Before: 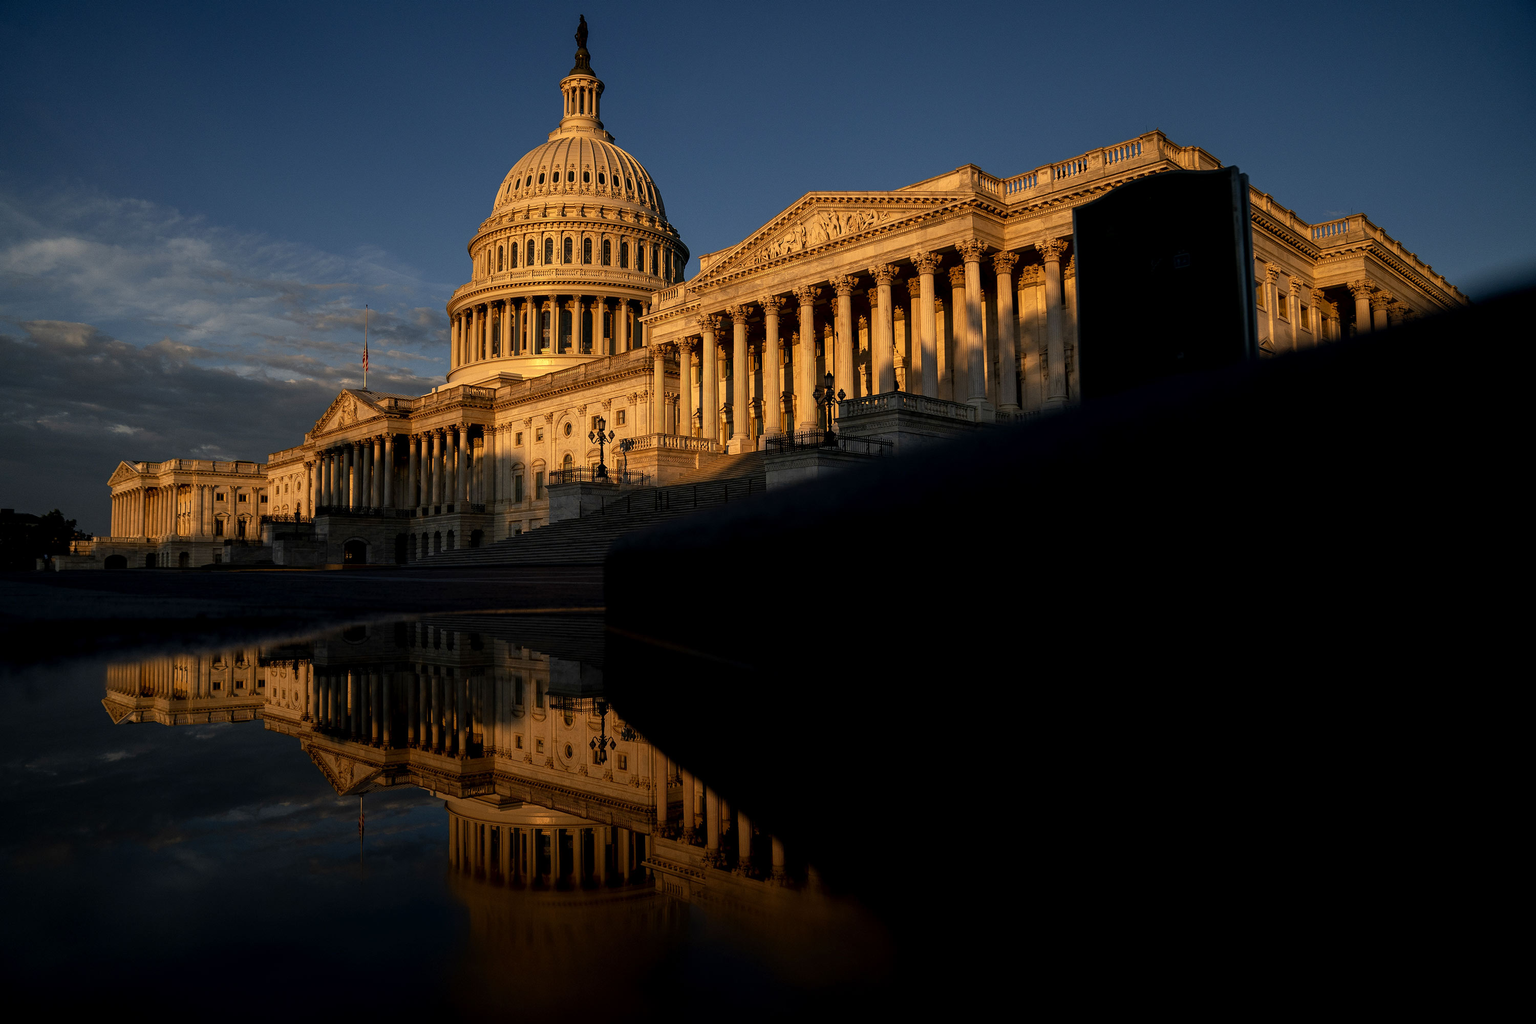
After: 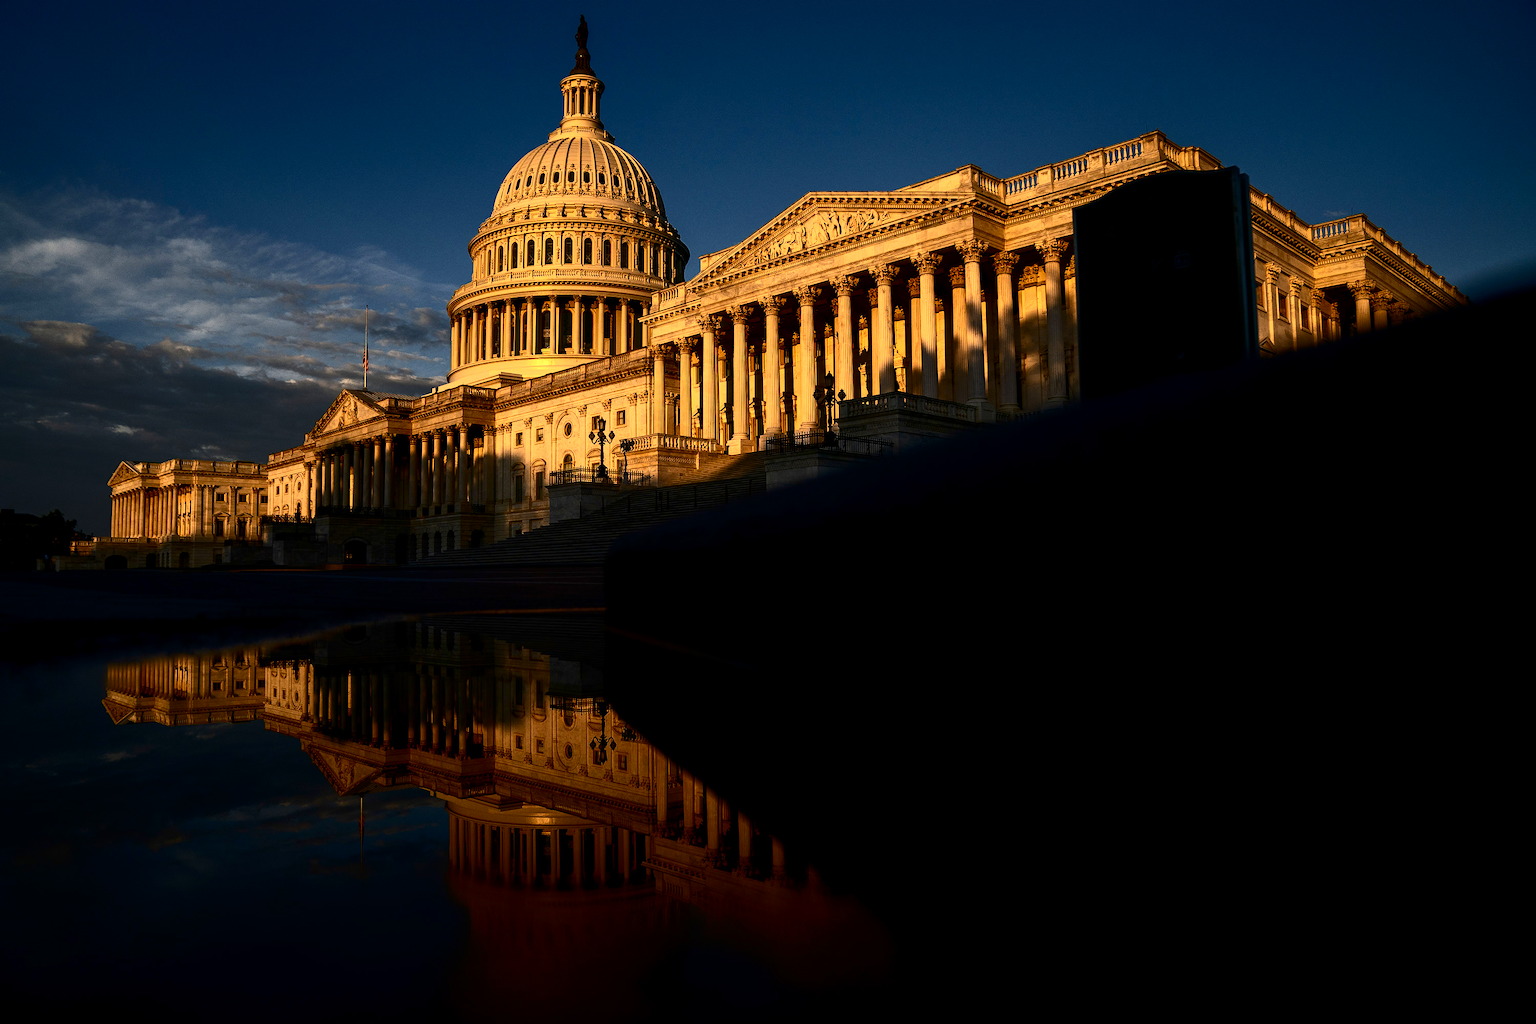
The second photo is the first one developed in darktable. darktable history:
contrast brightness saturation: contrast 0.411, brightness 0.048, saturation 0.251
